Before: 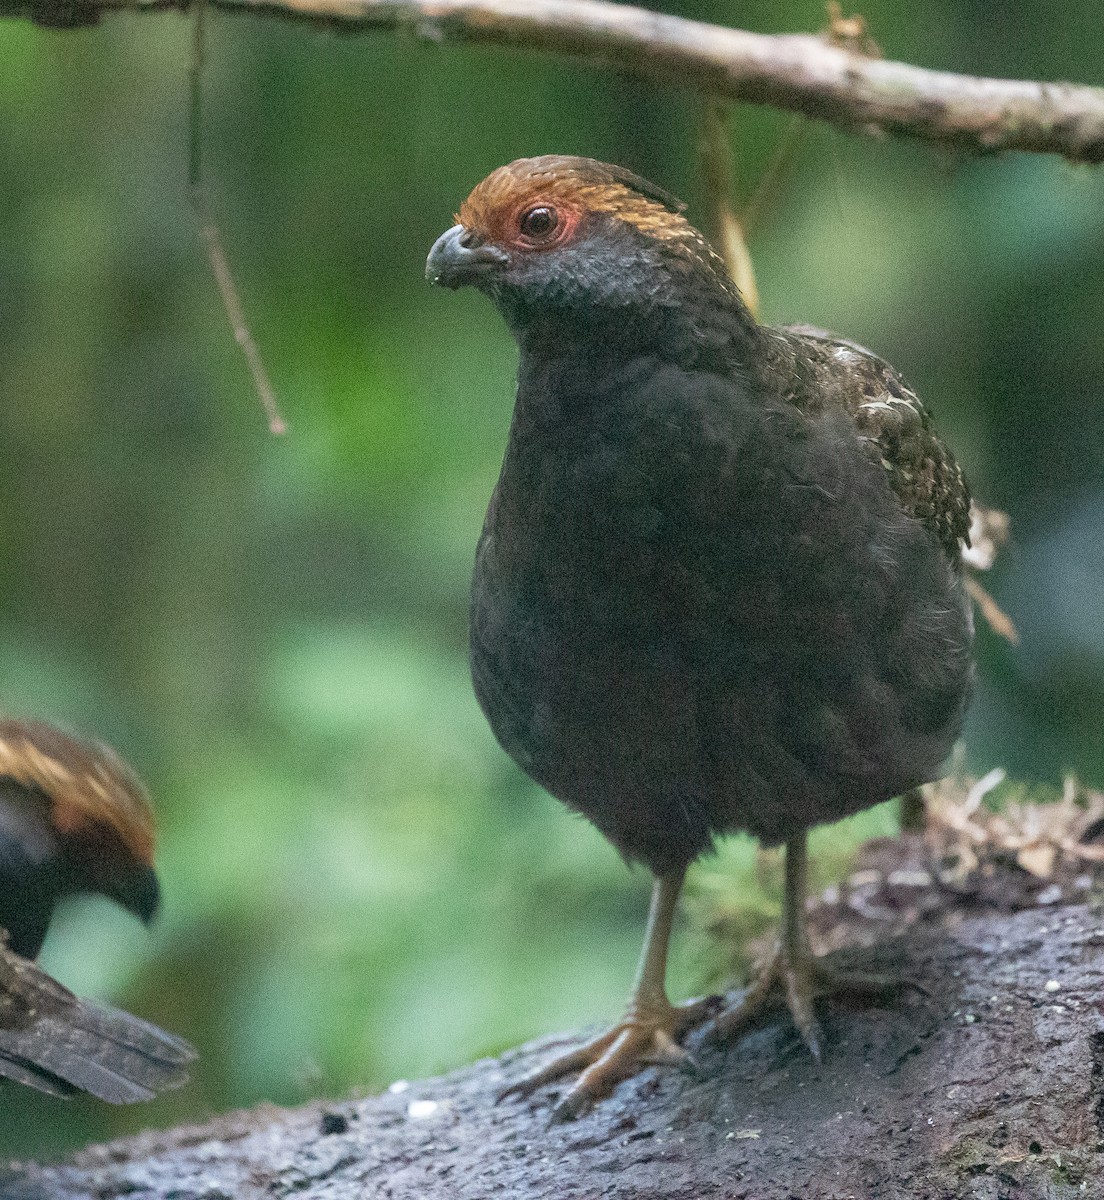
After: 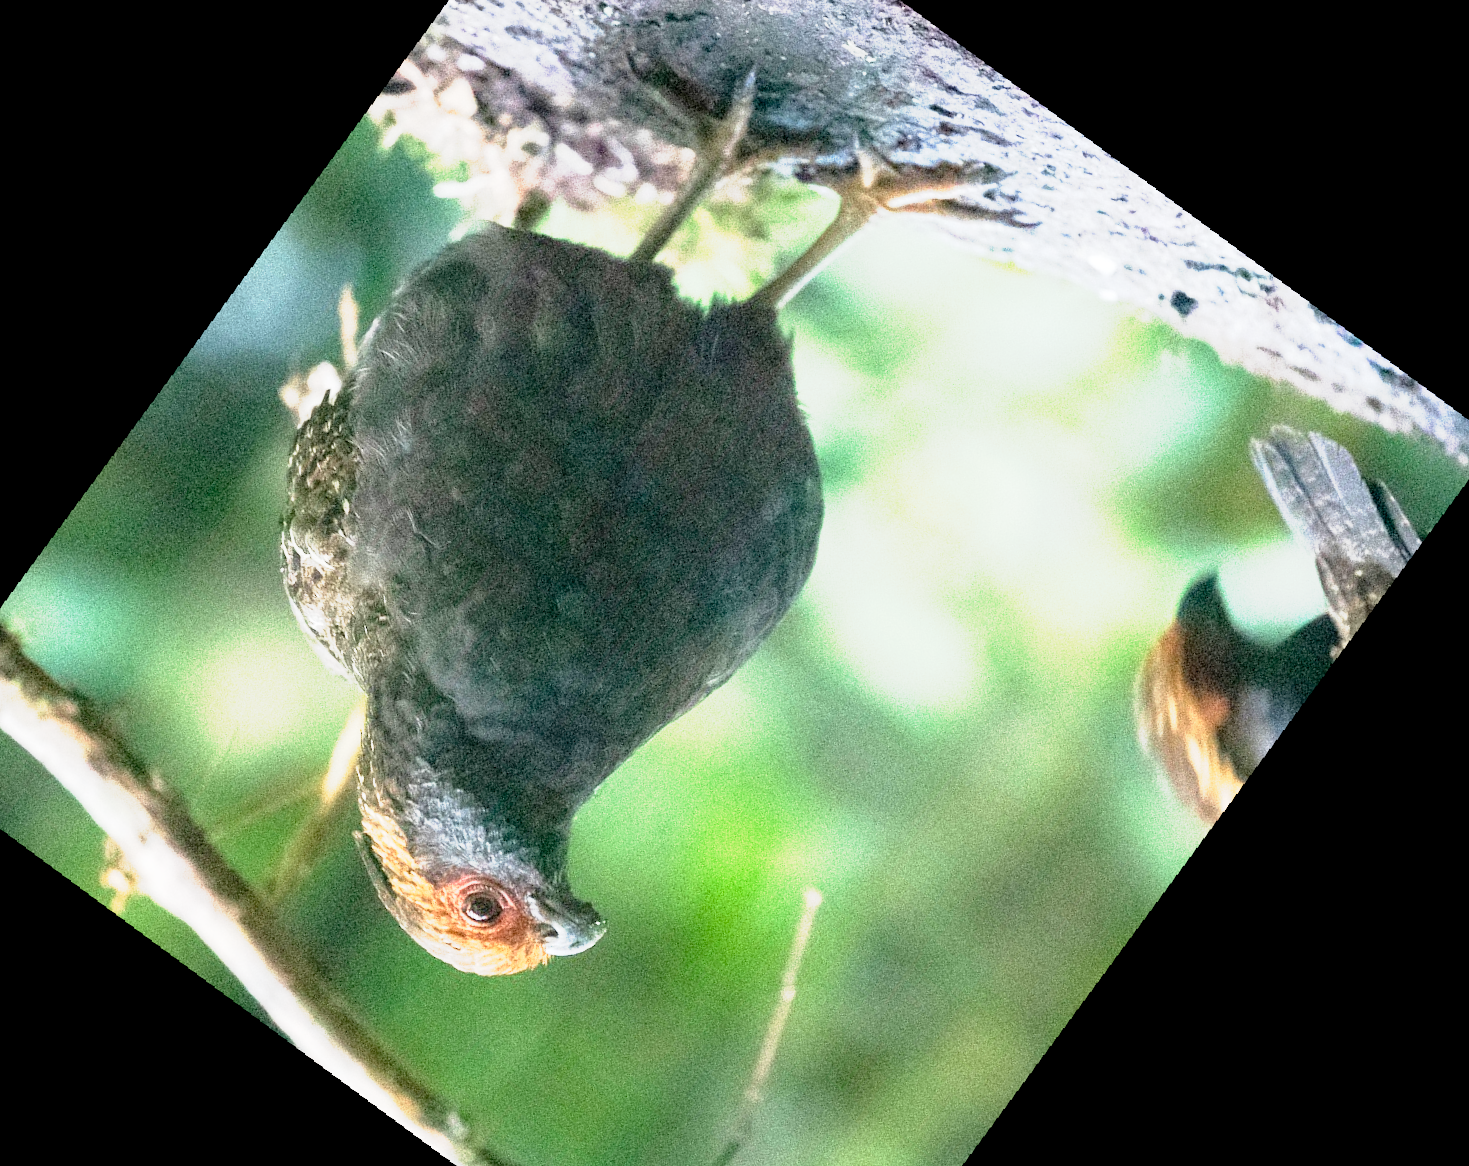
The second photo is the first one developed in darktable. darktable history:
rotate and perspective: rotation 5.12°, automatic cropping off
exposure: black level correction 0.005, exposure 0.014 EV, compensate highlight preservation false
tone curve: curves: ch0 [(0, 0) (0.003, 0.005) (0.011, 0.018) (0.025, 0.041) (0.044, 0.072) (0.069, 0.113) (0.1, 0.163) (0.136, 0.221) (0.177, 0.289) (0.224, 0.366) (0.277, 0.452) (0.335, 0.546) (0.399, 0.65) (0.468, 0.763) (0.543, 0.885) (0.623, 0.93) (0.709, 0.946) (0.801, 0.963) (0.898, 0.981) (1, 1)], preserve colors none
crop and rotate: angle 148.68°, left 9.111%, top 15.603%, right 4.588%, bottom 17.041%
